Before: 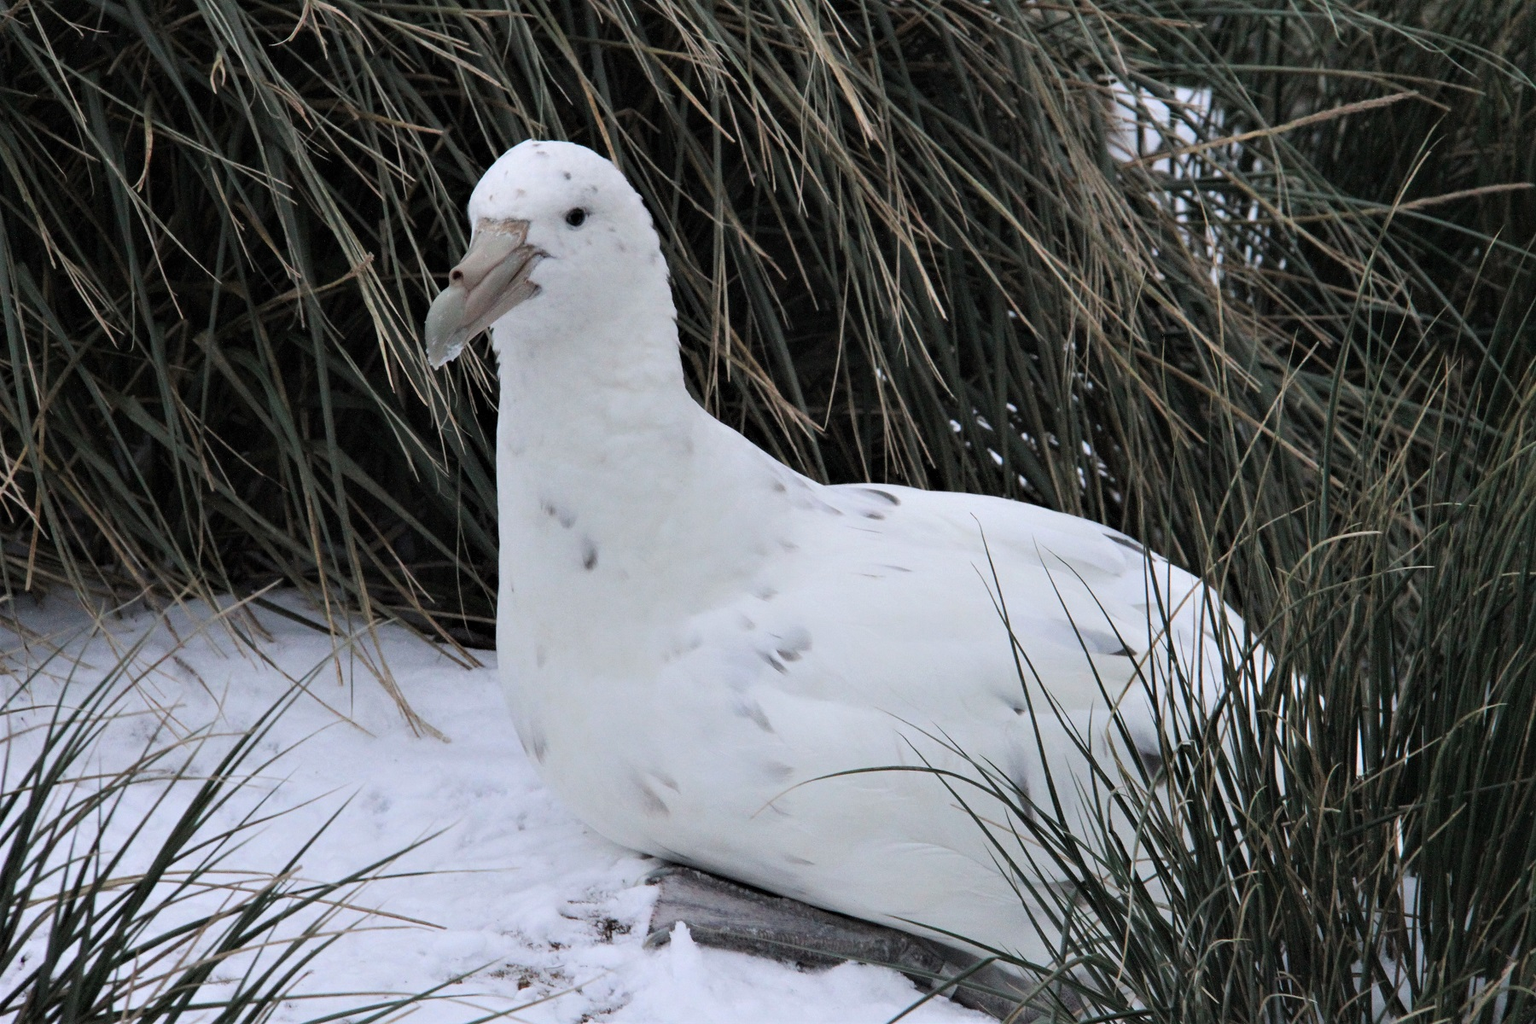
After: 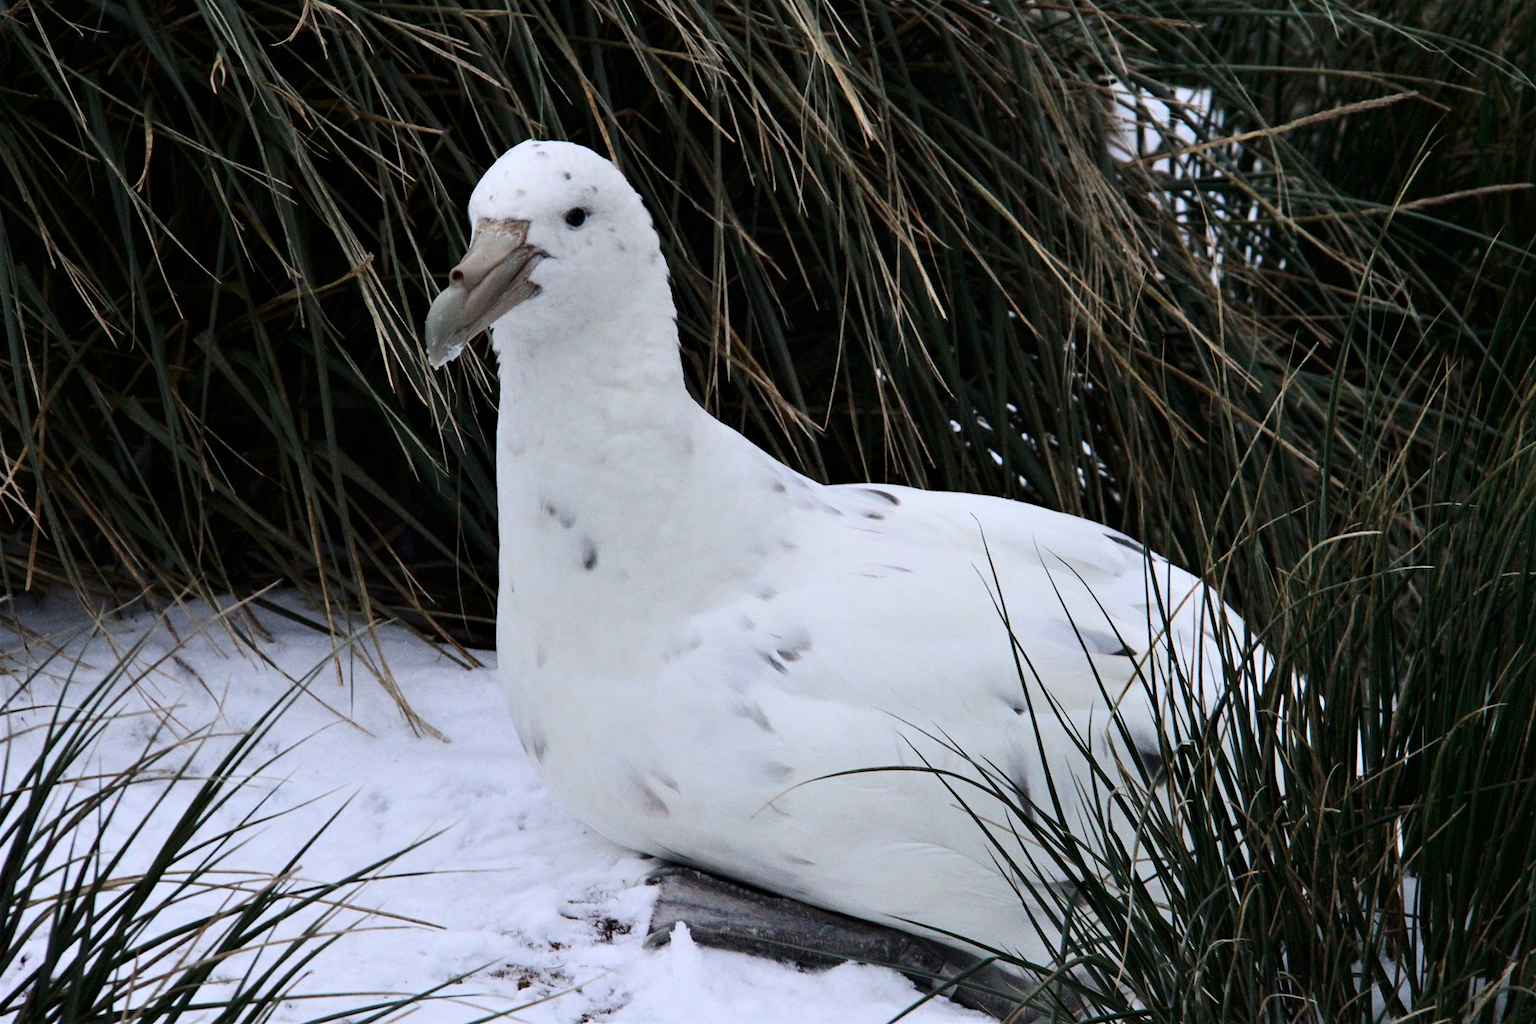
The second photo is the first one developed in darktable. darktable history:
contrast brightness saturation: contrast 0.19, brightness -0.11, saturation 0.21
